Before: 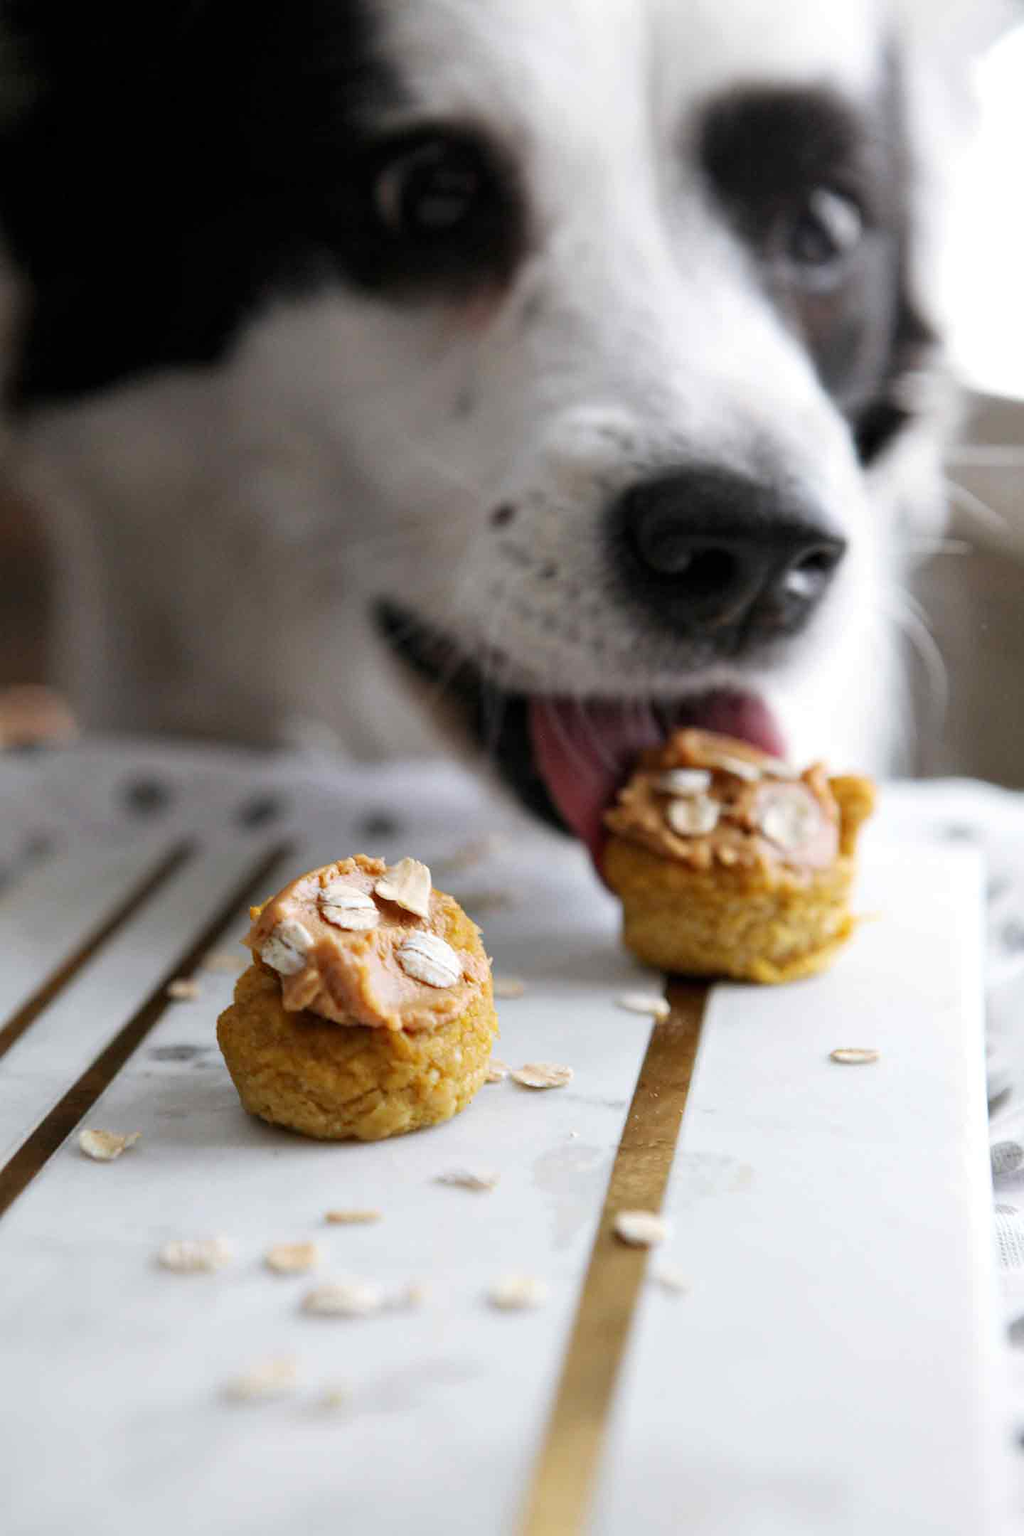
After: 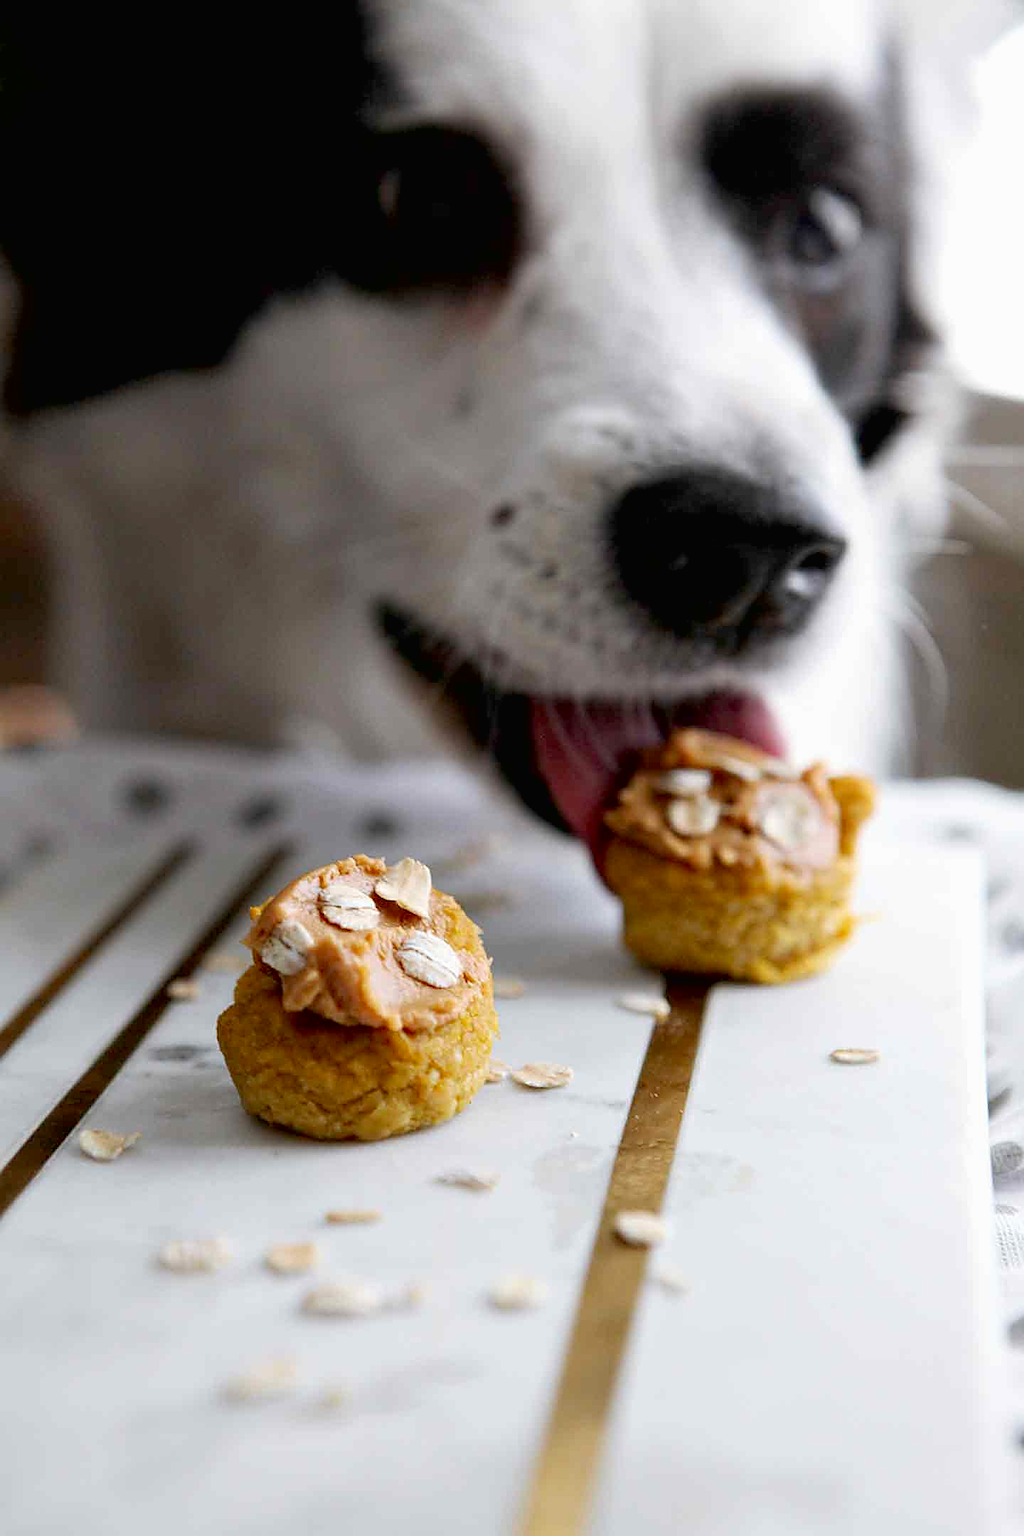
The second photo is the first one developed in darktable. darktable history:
contrast brightness saturation: contrast -0.025, brightness -0.01, saturation 0.035
sharpen: on, module defaults
exposure: black level correction 0.01, exposure 0.011 EV, compensate highlight preservation false
